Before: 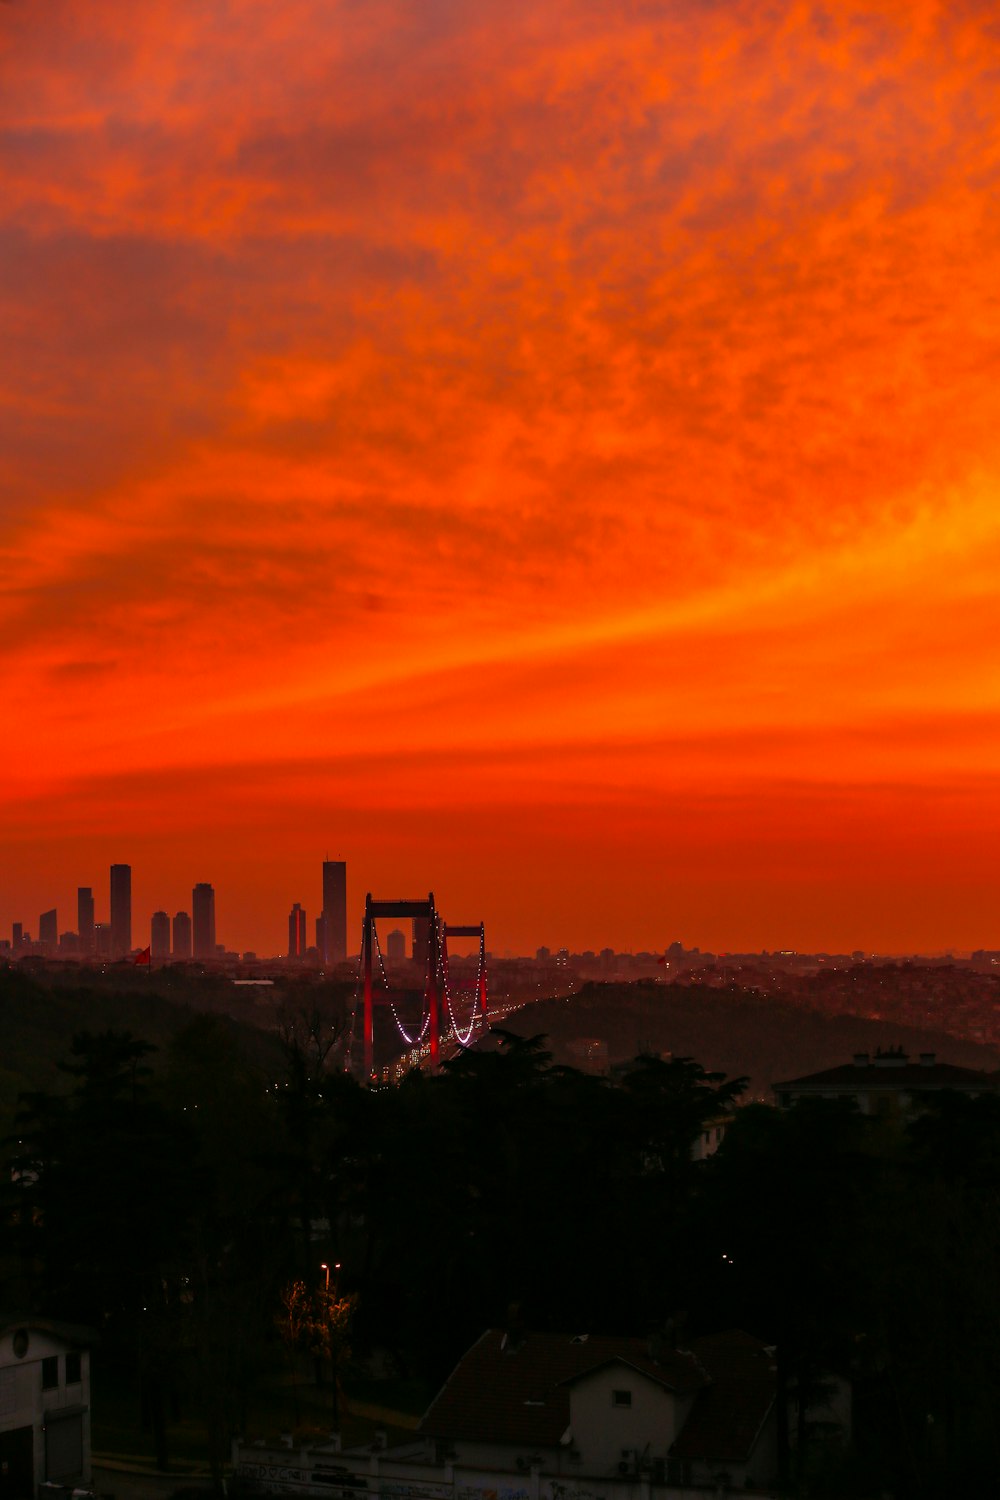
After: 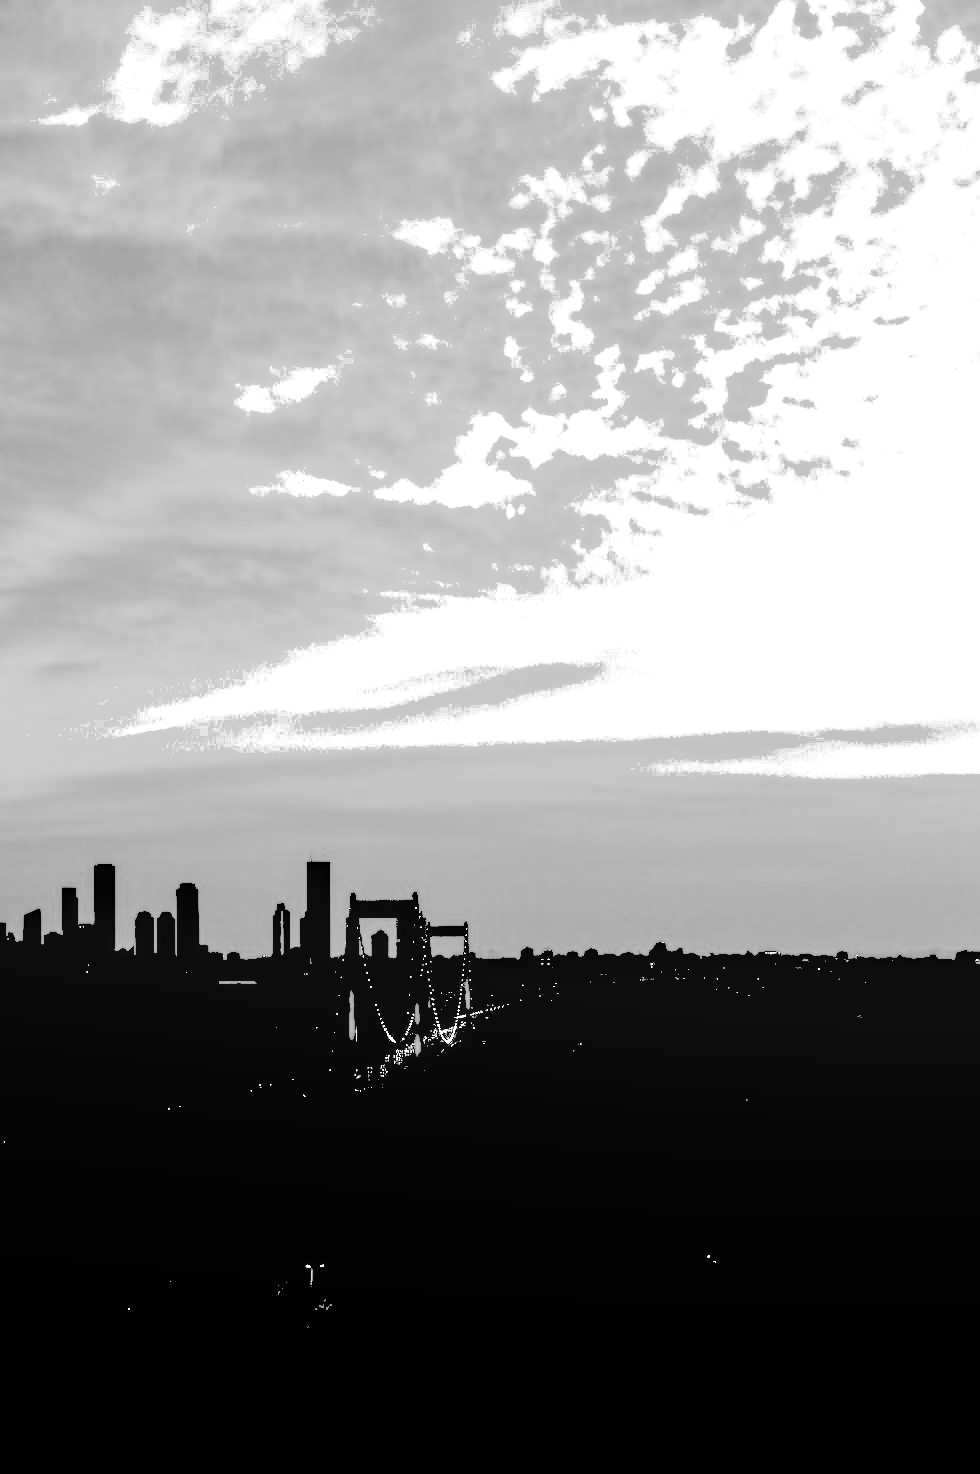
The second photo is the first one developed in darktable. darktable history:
exposure: black level correction 0.099, exposure 3.037 EV, compensate exposure bias true, compensate highlight preservation false
crop: left 1.666%, right 0.282%, bottom 1.721%
base curve: curves: ch0 [(0, 0) (0.028, 0.03) (0.121, 0.232) (0.46, 0.748) (0.859, 0.968) (1, 1)], preserve colors none
local contrast: detail 130%
color zones: curves: ch0 [(0, 0.613) (0.01, 0.613) (0.245, 0.448) (0.498, 0.529) (0.642, 0.665) (0.879, 0.777) (0.99, 0.613)]; ch1 [(0, 0) (0.143, 0) (0.286, 0) (0.429, 0) (0.571, 0) (0.714, 0) (0.857, 0)]
tone equalizer: mask exposure compensation -0.508 EV
haze removal: compatibility mode true
